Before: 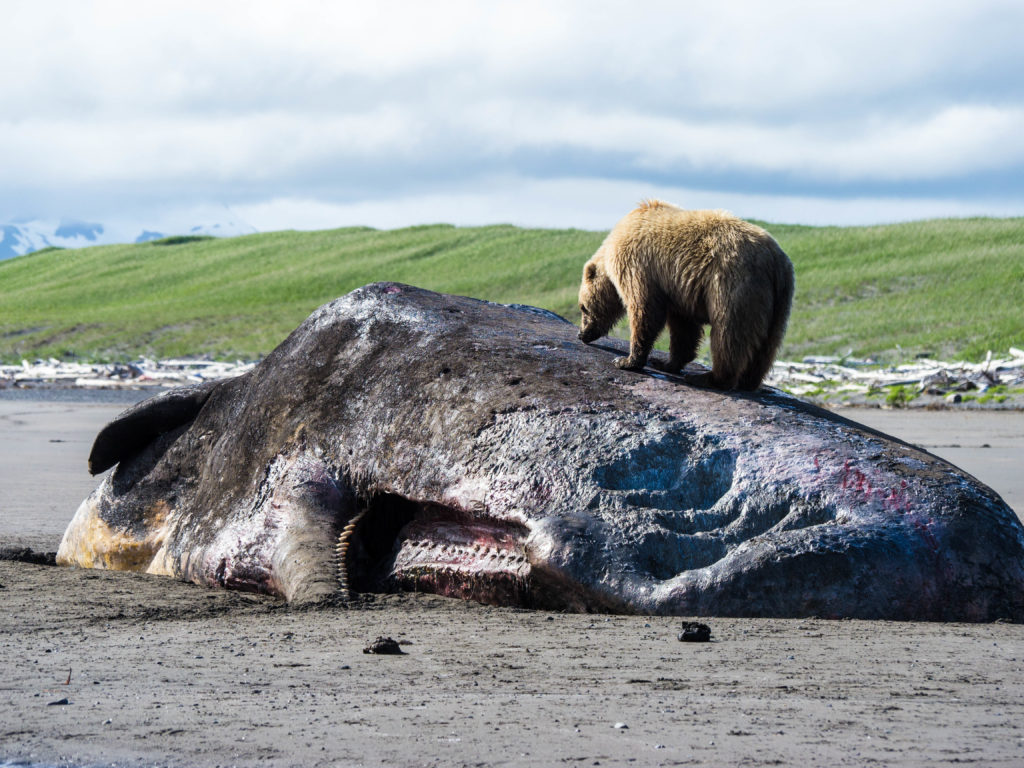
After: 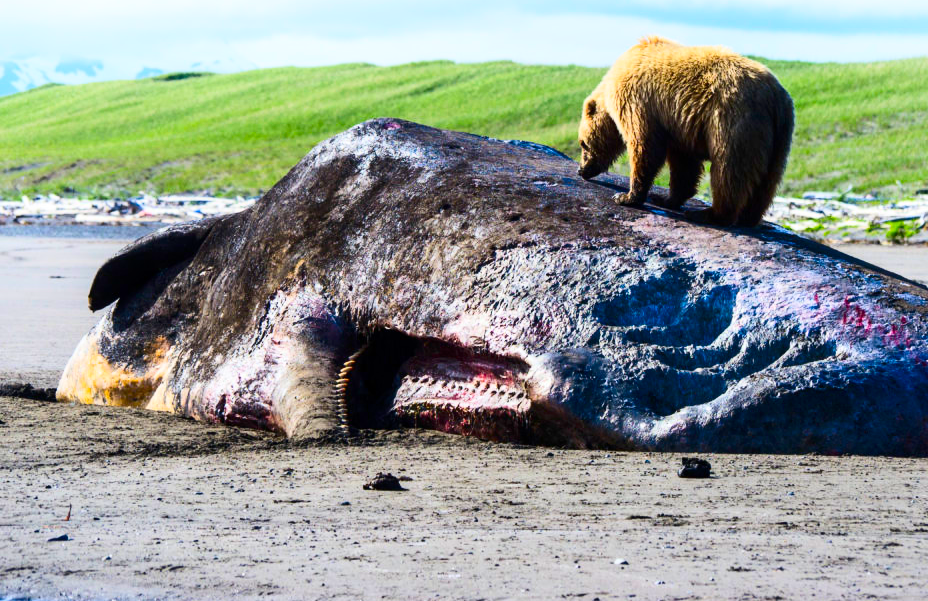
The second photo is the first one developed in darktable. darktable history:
base curve: curves: ch0 [(0, 0) (0.472, 0.508) (1, 1)], preserve colors none
crop: top 21.369%, right 9.374%, bottom 0.266%
shadows and highlights: shadows -25.71, highlights 50.85, highlights color adjustment 0.174%, soften with gaussian
contrast brightness saturation: contrast 0.262, brightness 0.018, saturation 0.889
